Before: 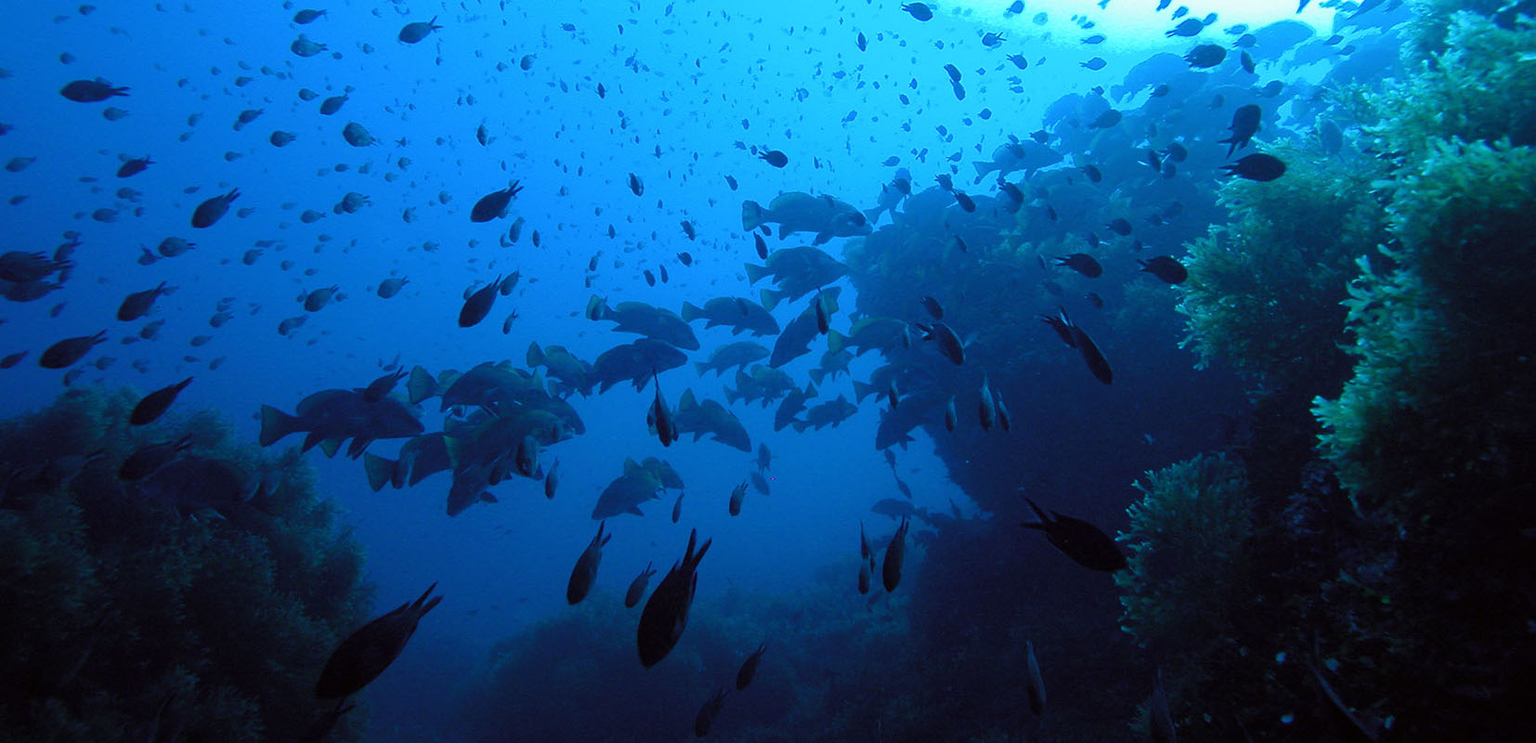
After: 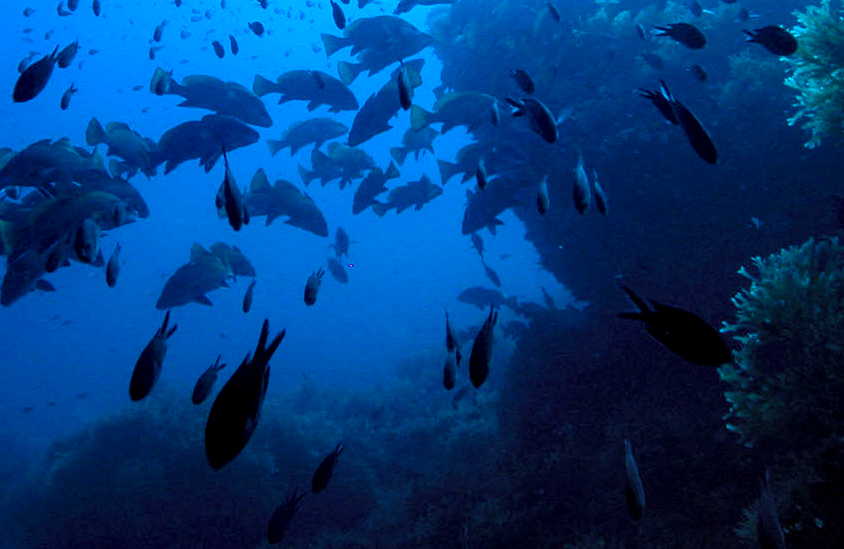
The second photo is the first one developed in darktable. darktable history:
color correction: highlights a* -6.46, highlights b* 0.358
color calibration: x 0.372, y 0.386, temperature 4283.56 K
crop and rotate: left 29.111%, top 31.353%, right 19.856%
local contrast: detail 154%
